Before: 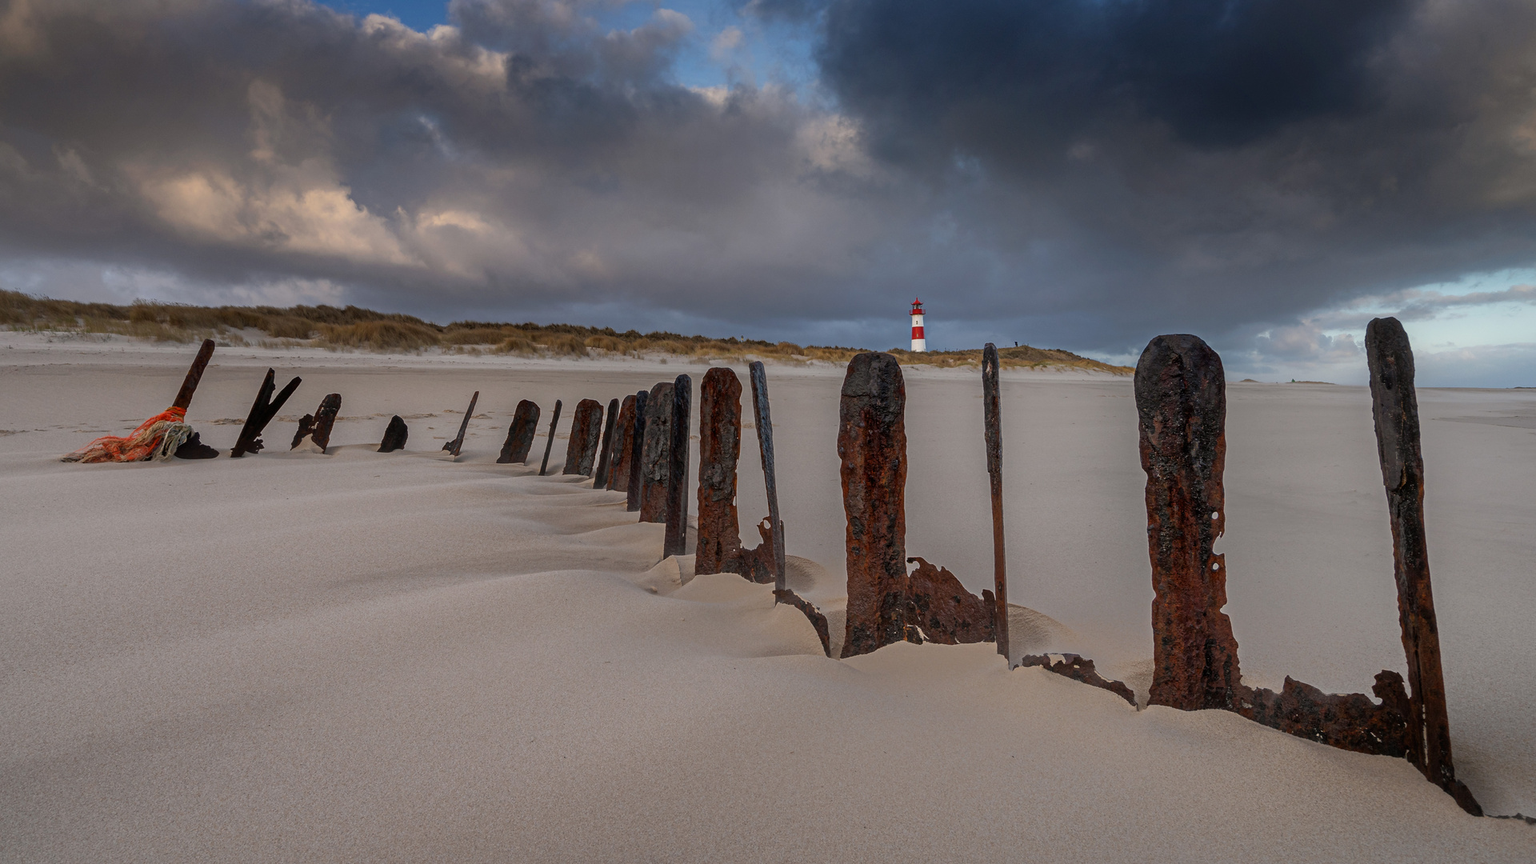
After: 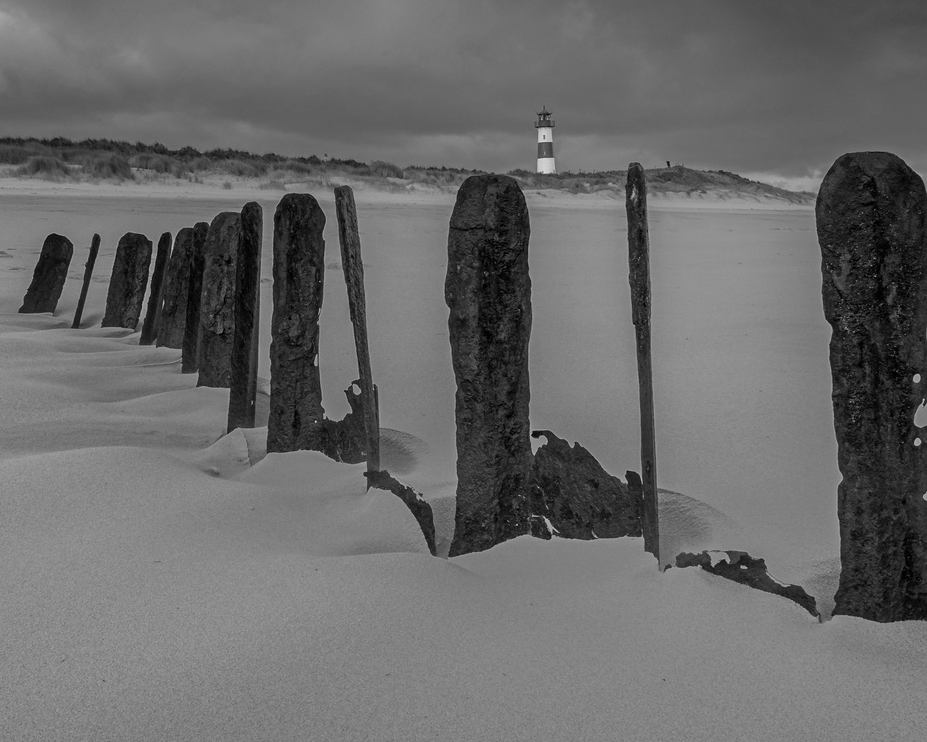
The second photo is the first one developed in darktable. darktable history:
color contrast: green-magenta contrast 0, blue-yellow contrast 0
crop: left 31.379%, top 24.658%, right 20.326%, bottom 6.628%
color correction: highlights a* 4.02, highlights b* 4.98, shadows a* -7.55, shadows b* 4.98
